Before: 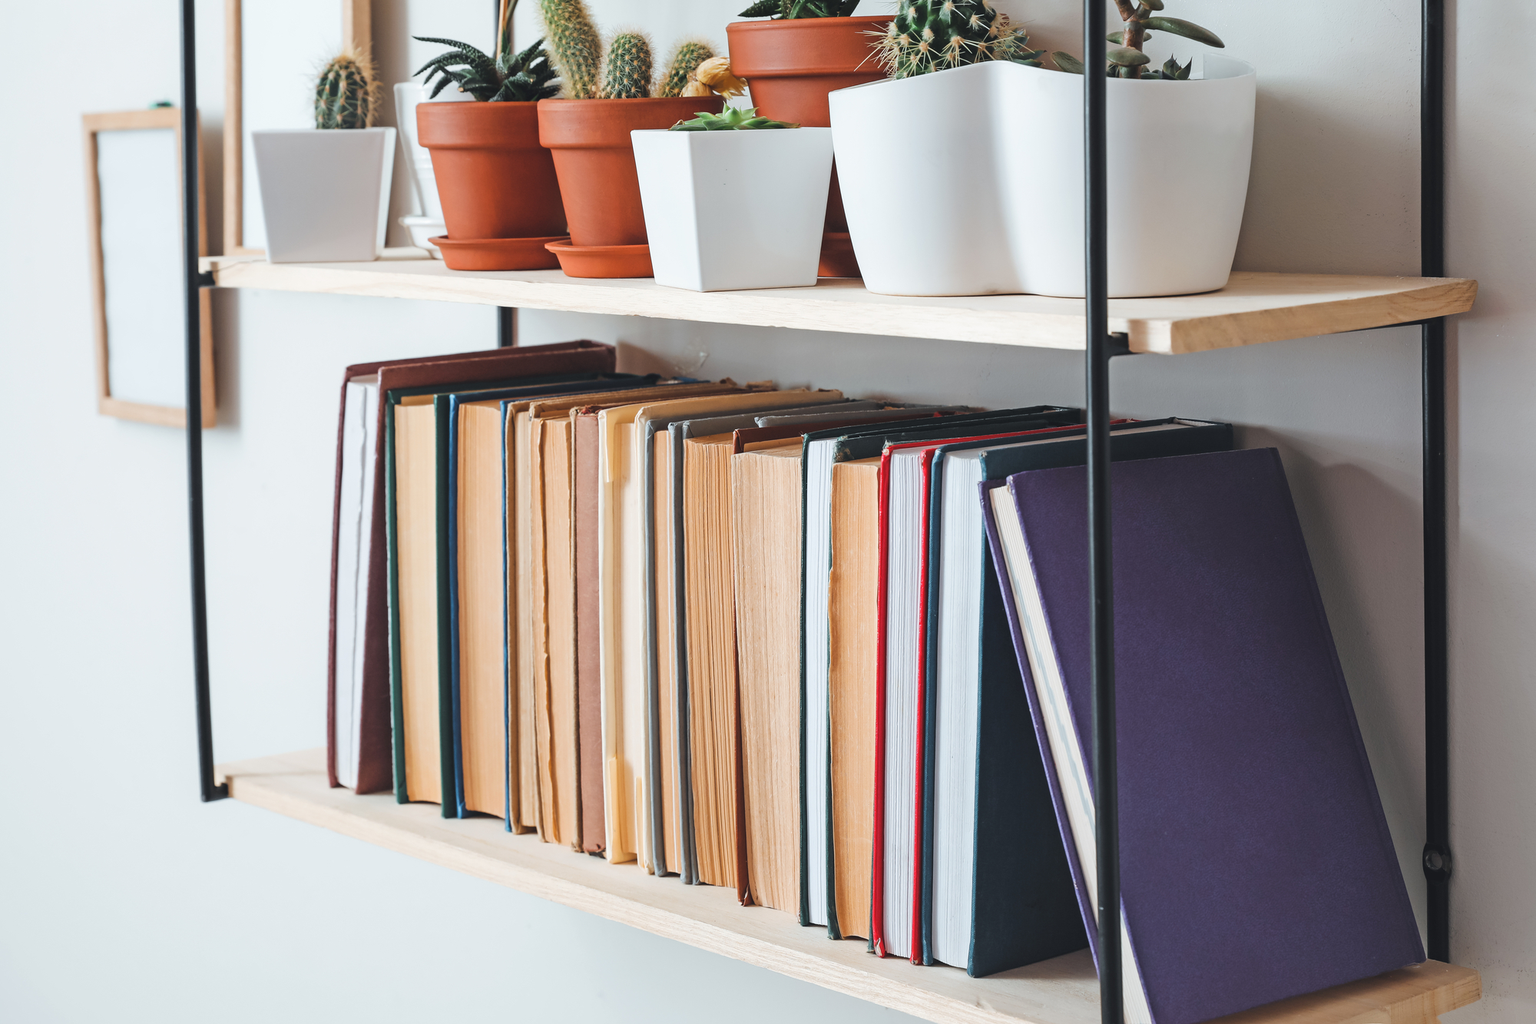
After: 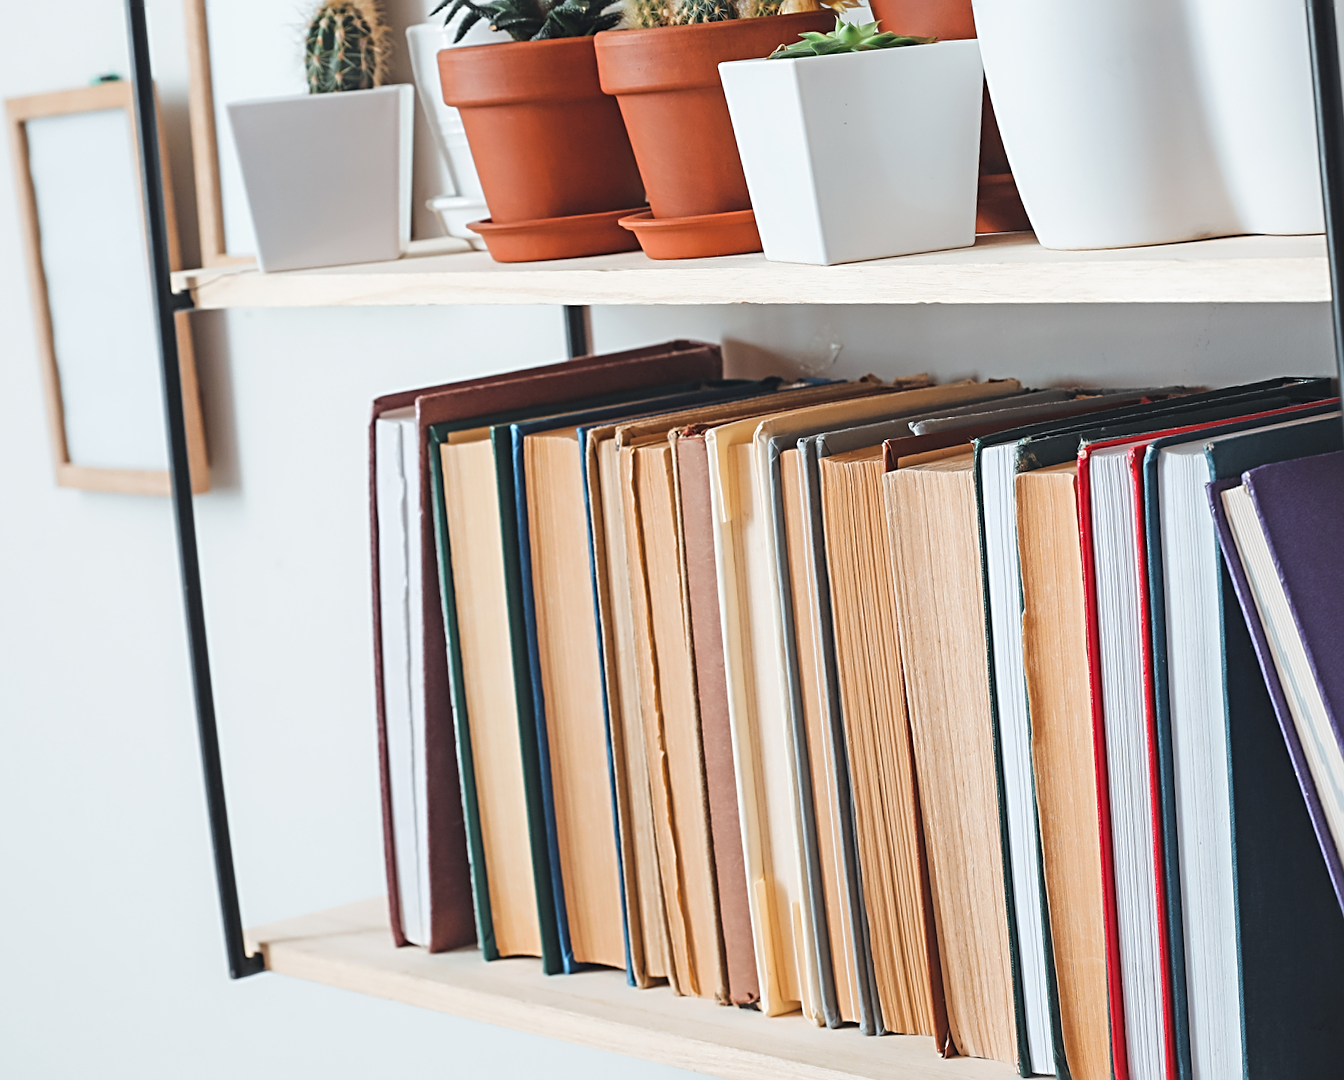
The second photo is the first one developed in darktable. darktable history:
sharpen: radius 2.767
crop: top 5.803%, right 27.864%, bottom 5.804%
rotate and perspective: rotation -4.57°, crop left 0.054, crop right 0.944, crop top 0.087, crop bottom 0.914
